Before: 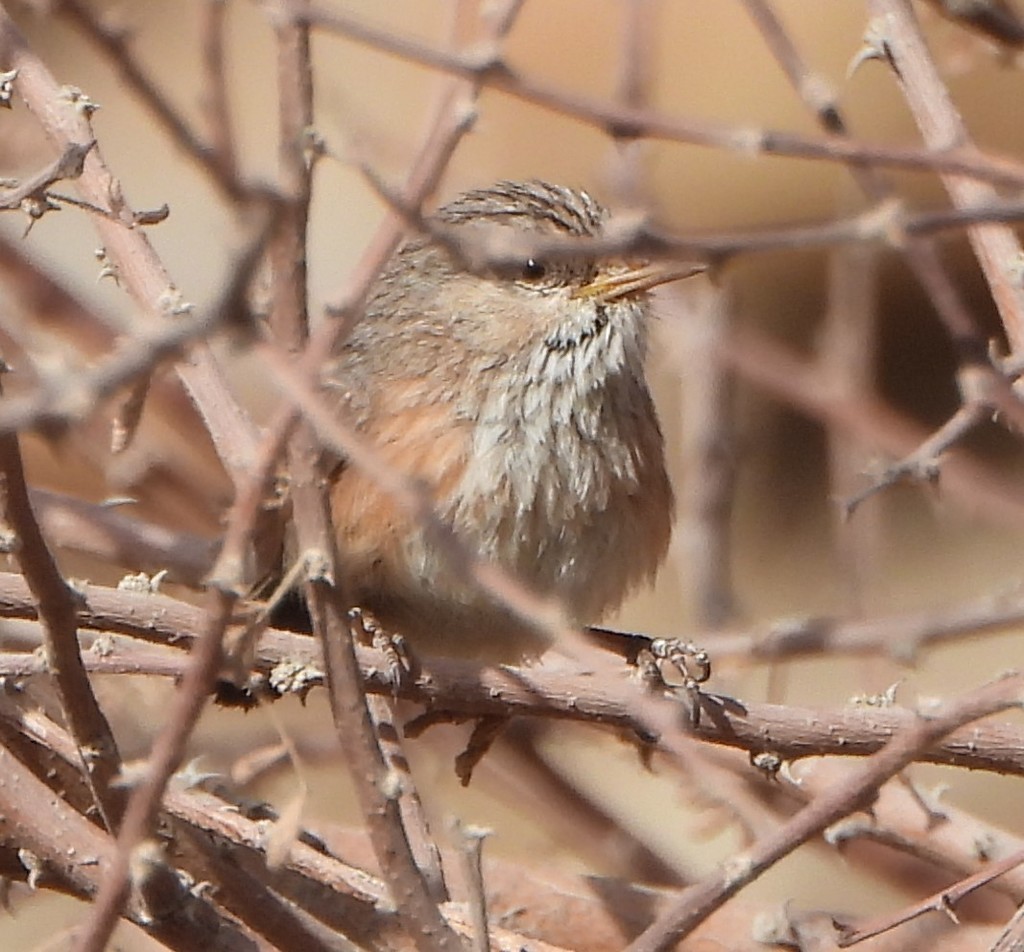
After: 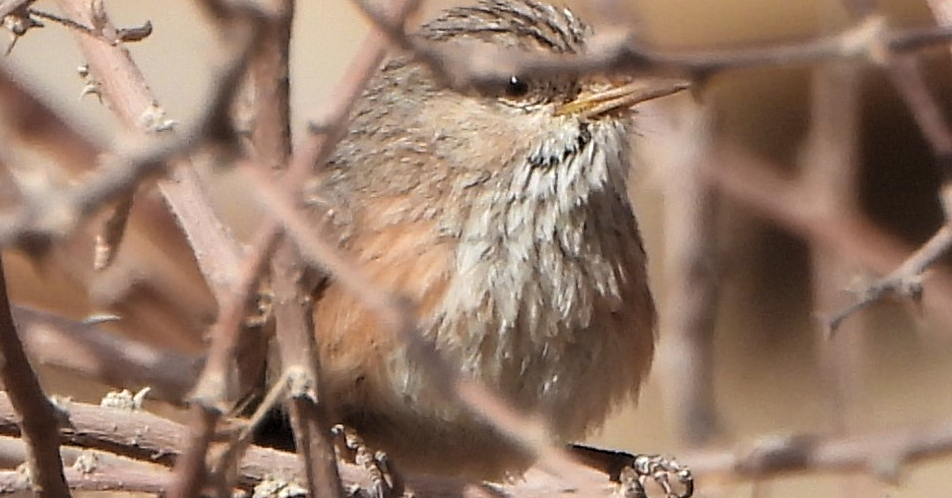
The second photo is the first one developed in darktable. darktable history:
levels: mode automatic, black 0.023%, white 99.97%, levels [0.062, 0.494, 0.925]
crop: left 1.744%, top 19.225%, right 5.069%, bottom 28.357%
